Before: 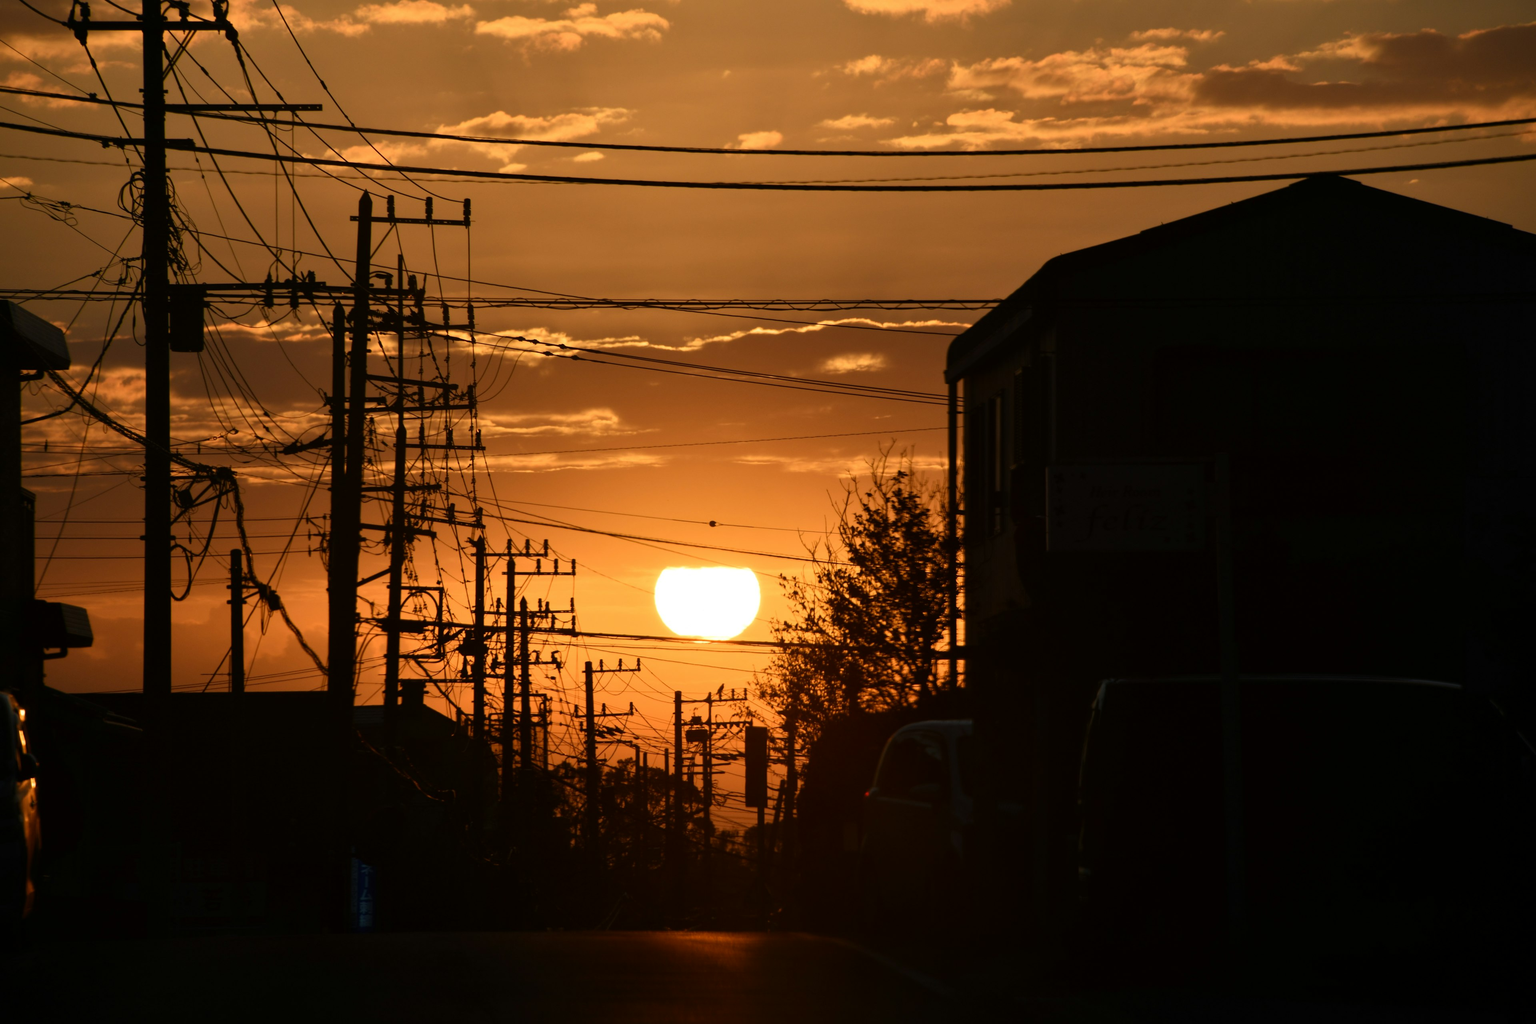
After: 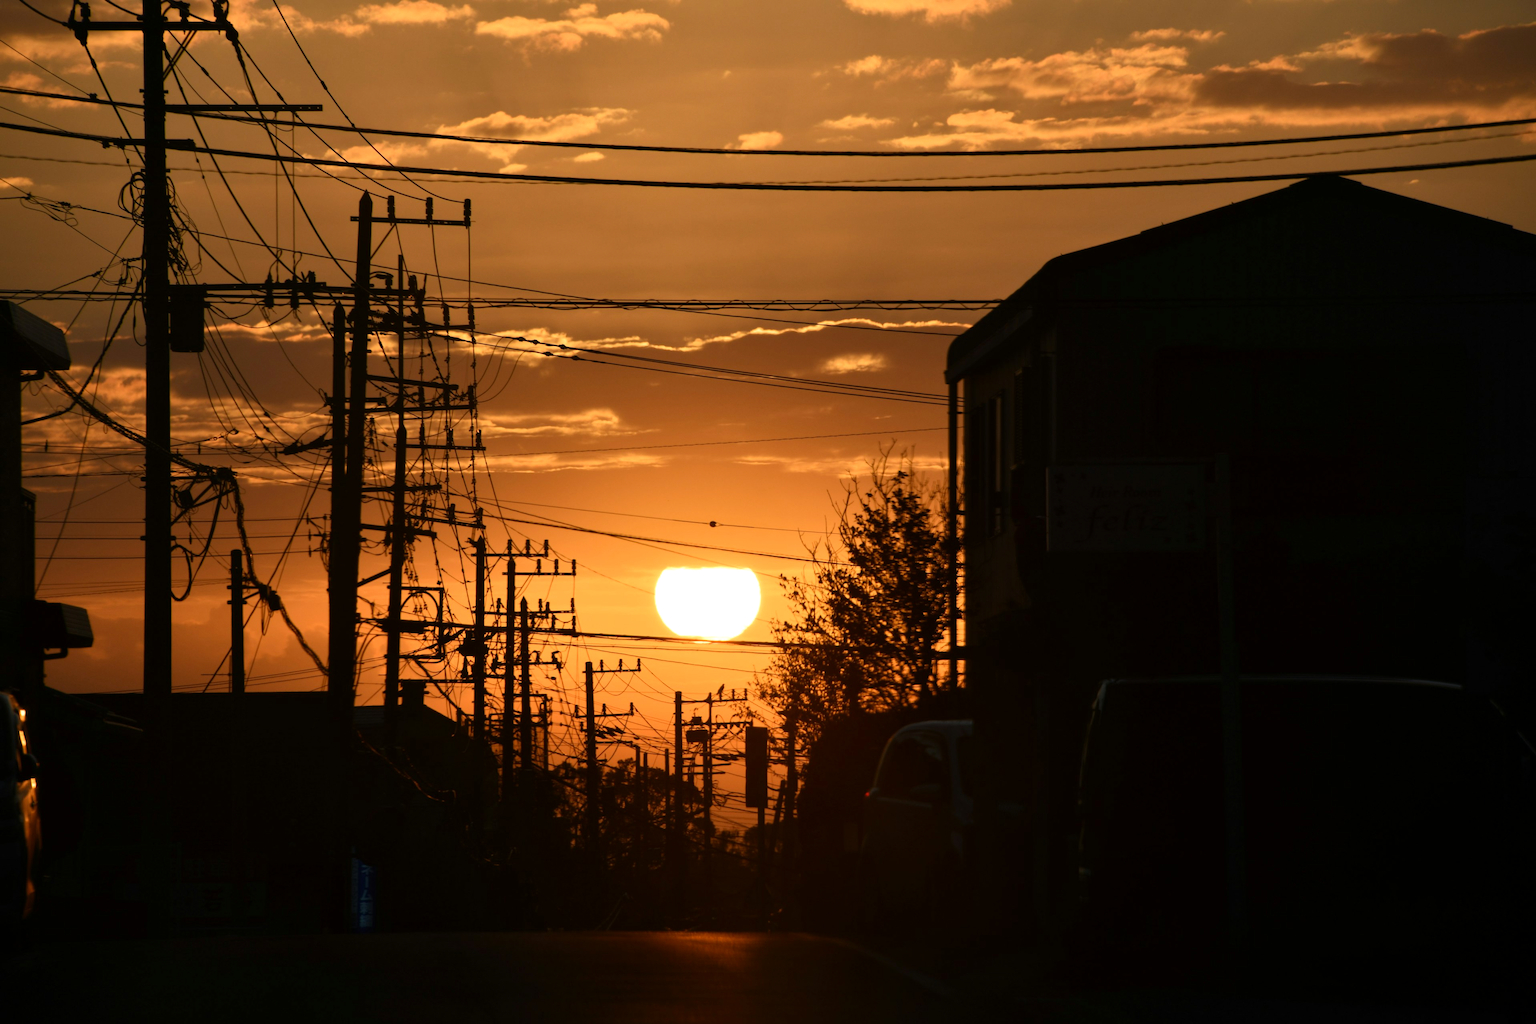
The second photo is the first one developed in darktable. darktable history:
exposure: exposure 0.124 EV, compensate highlight preservation false
